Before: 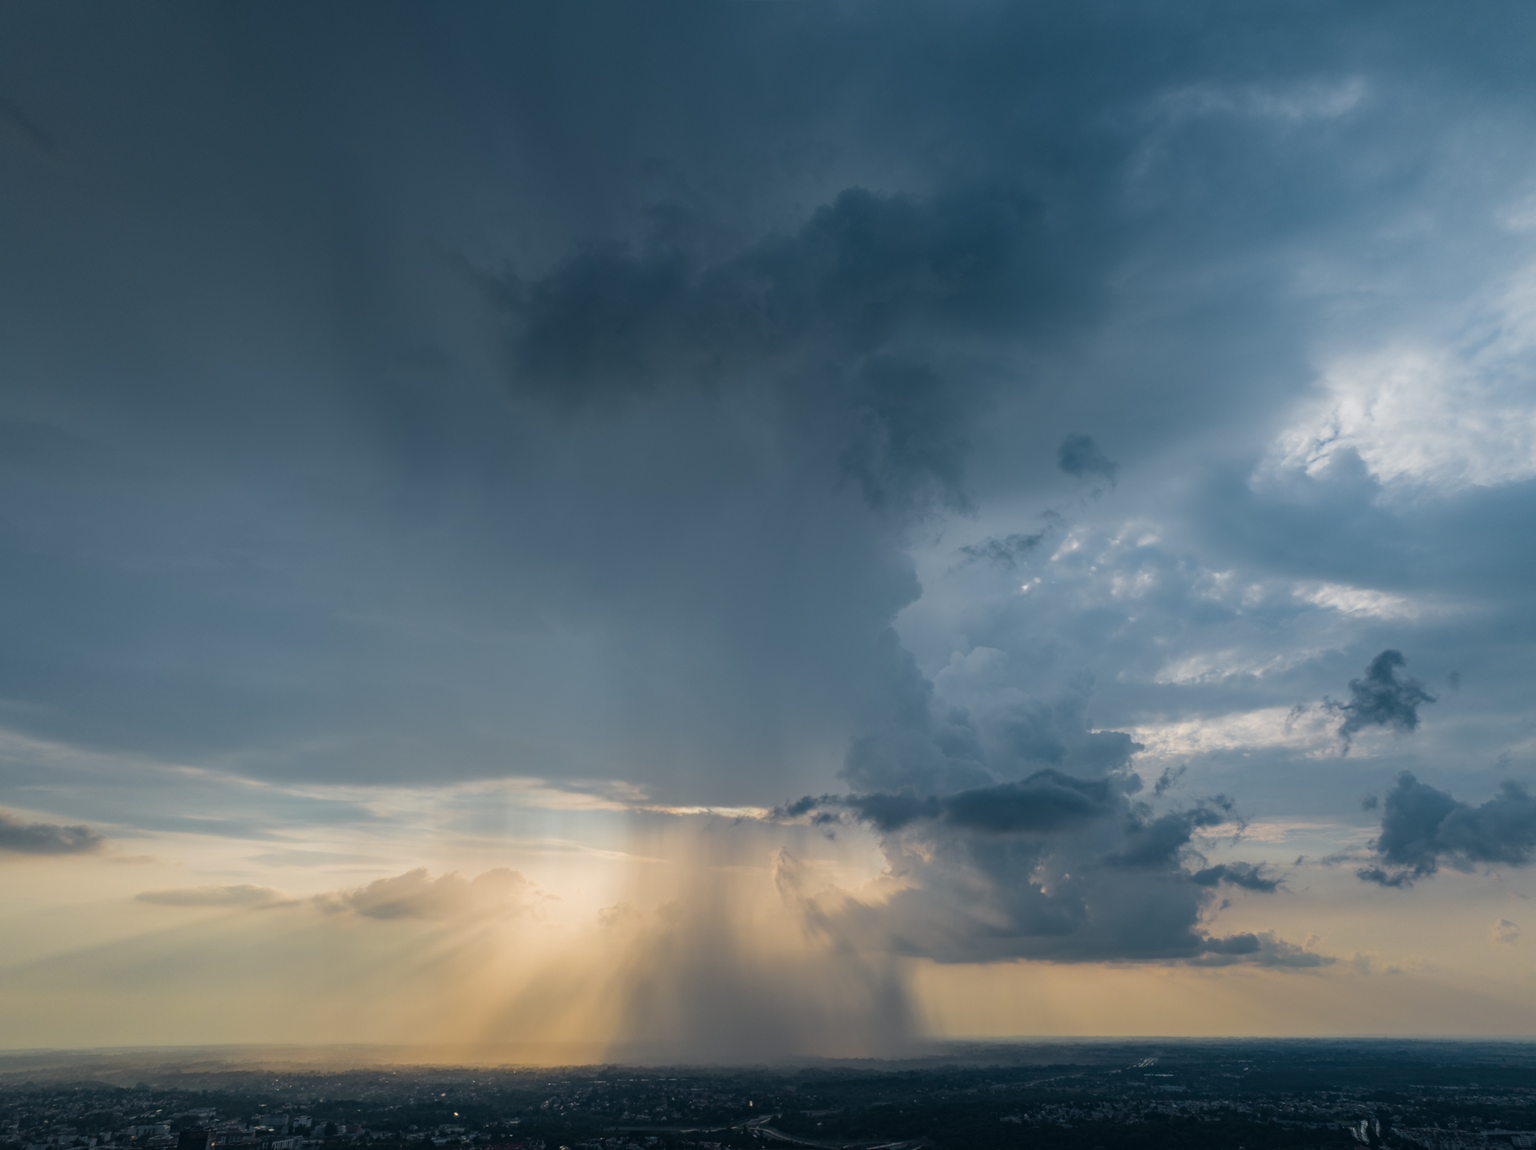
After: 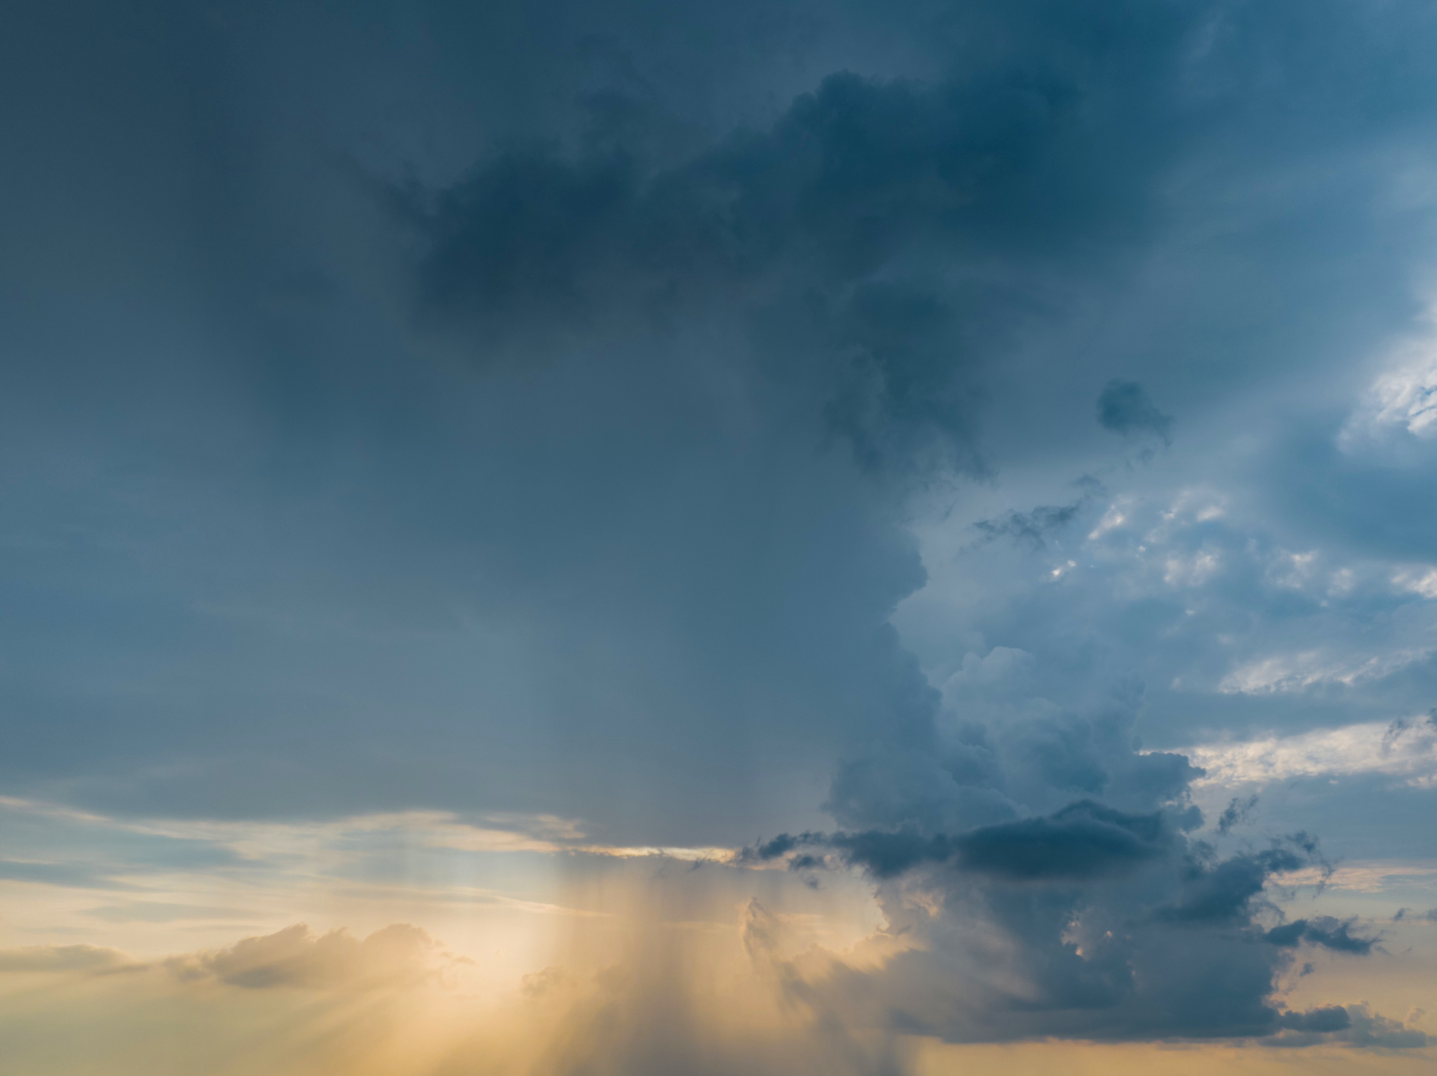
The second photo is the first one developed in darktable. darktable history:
color balance rgb: perceptual saturation grading › global saturation 20%, global vibrance 20%
color correction: saturation 0.98
crop and rotate: left 11.831%, top 11.346%, right 13.429%, bottom 13.899%
